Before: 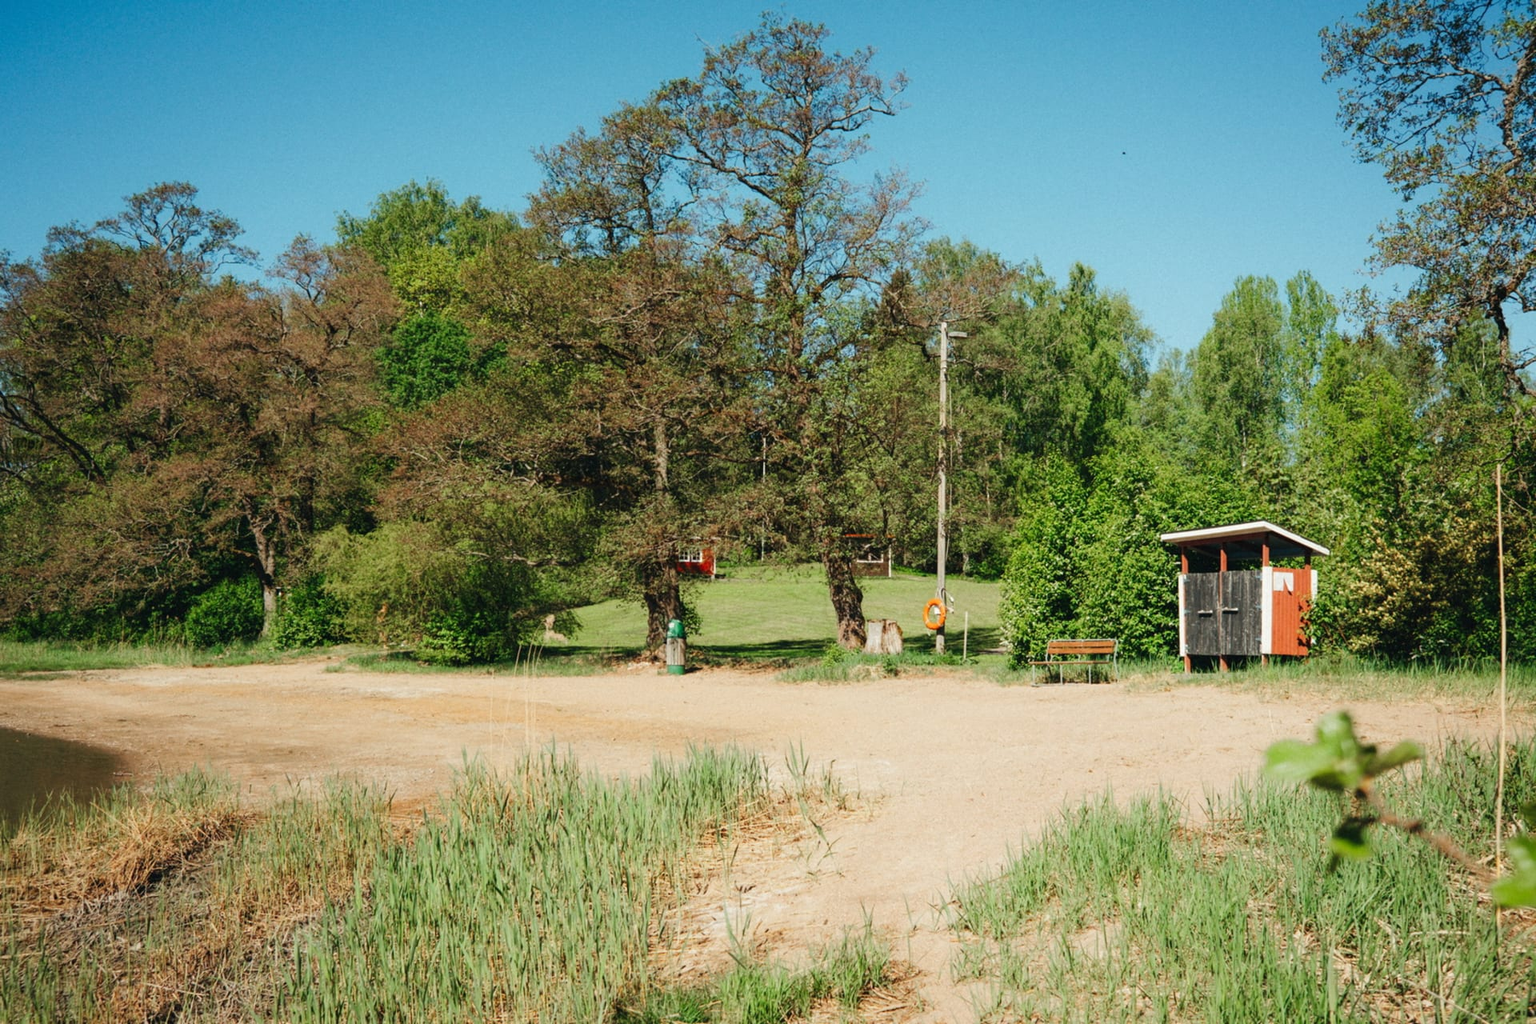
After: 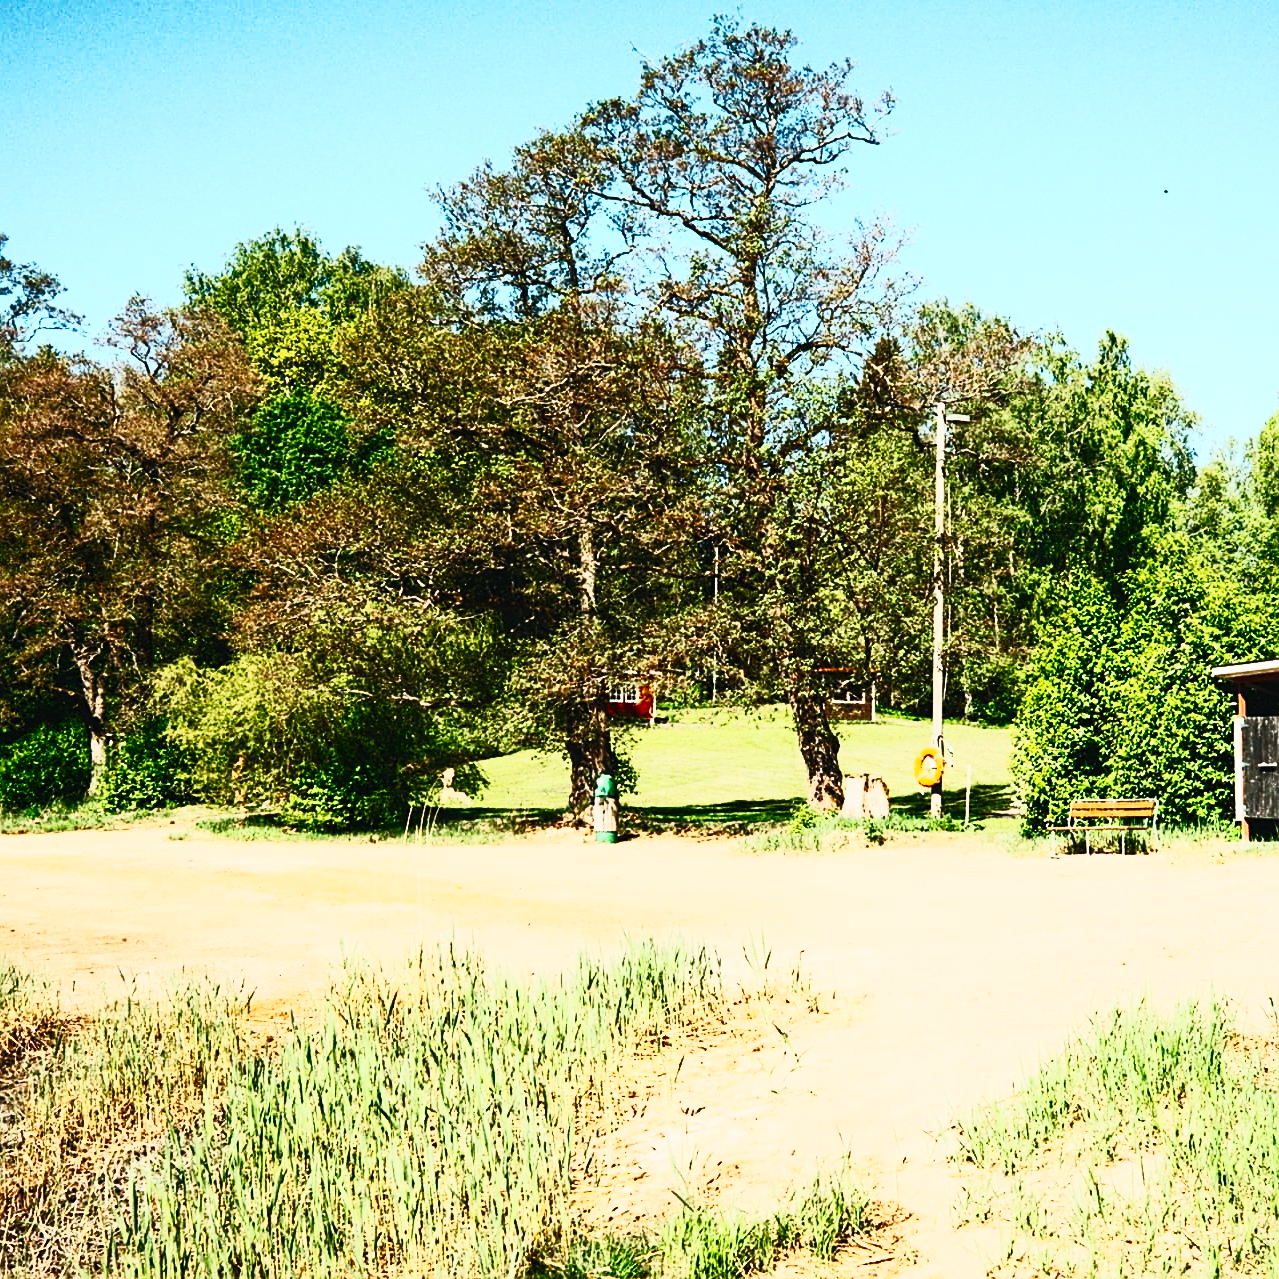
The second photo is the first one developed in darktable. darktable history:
contrast brightness saturation: contrast 0.618, brightness 0.355, saturation 0.138
crop and rotate: left 12.462%, right 20.896%
sharpen: on, module defaults
color balance rgb: power › luminance 1.597%, perceptual saturation grading › global saturation 37.142%, perceptual brilliance grading › highlights 14.401%, perceptual brilliance grading › mid-tones -5.644%, perceptual brilliance grading › shadows -27.19%, global vibrance -24.295%
tone curve: curves: ch0 [(0, 0.008) (0.107, 0.083) (0.283, 0.287) (0.461, 0.498) (0.64, 0.691) (0.822, 0.869) (0.998, 0.978)]; ch1 [(0, 0) (0.323, 0.339) (0.438, 0.422) (0.473, 0.487) (0.502, 0.502) (0.527, 0.53) (0.561, 0.583) (0.608, 0.629) (0.669, 0.704) (0.859, 0.899) (1, 1)]; ch2 [(0, 0) (0.33, 0.347) (0.421, 0.456) (0.473, 0.498) (0.502, 0.504) (0.522, 0.524) (0.549, 0.567) (0.585, 0.627) (0.676, 0.724) (1, 1)], preserve colors none
